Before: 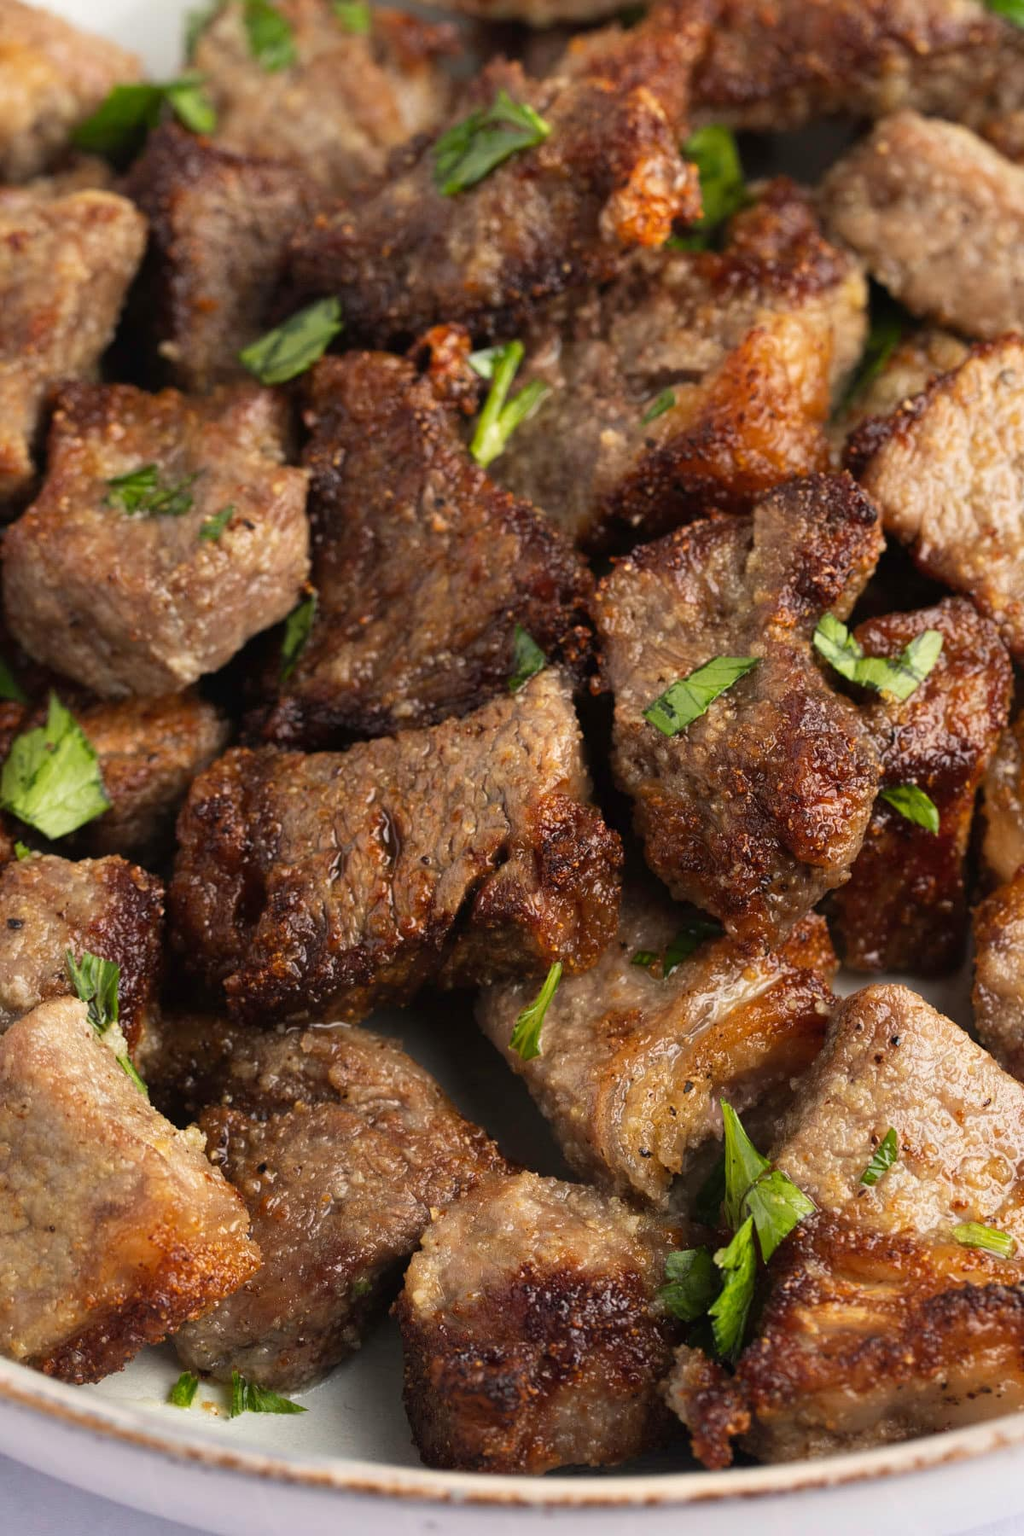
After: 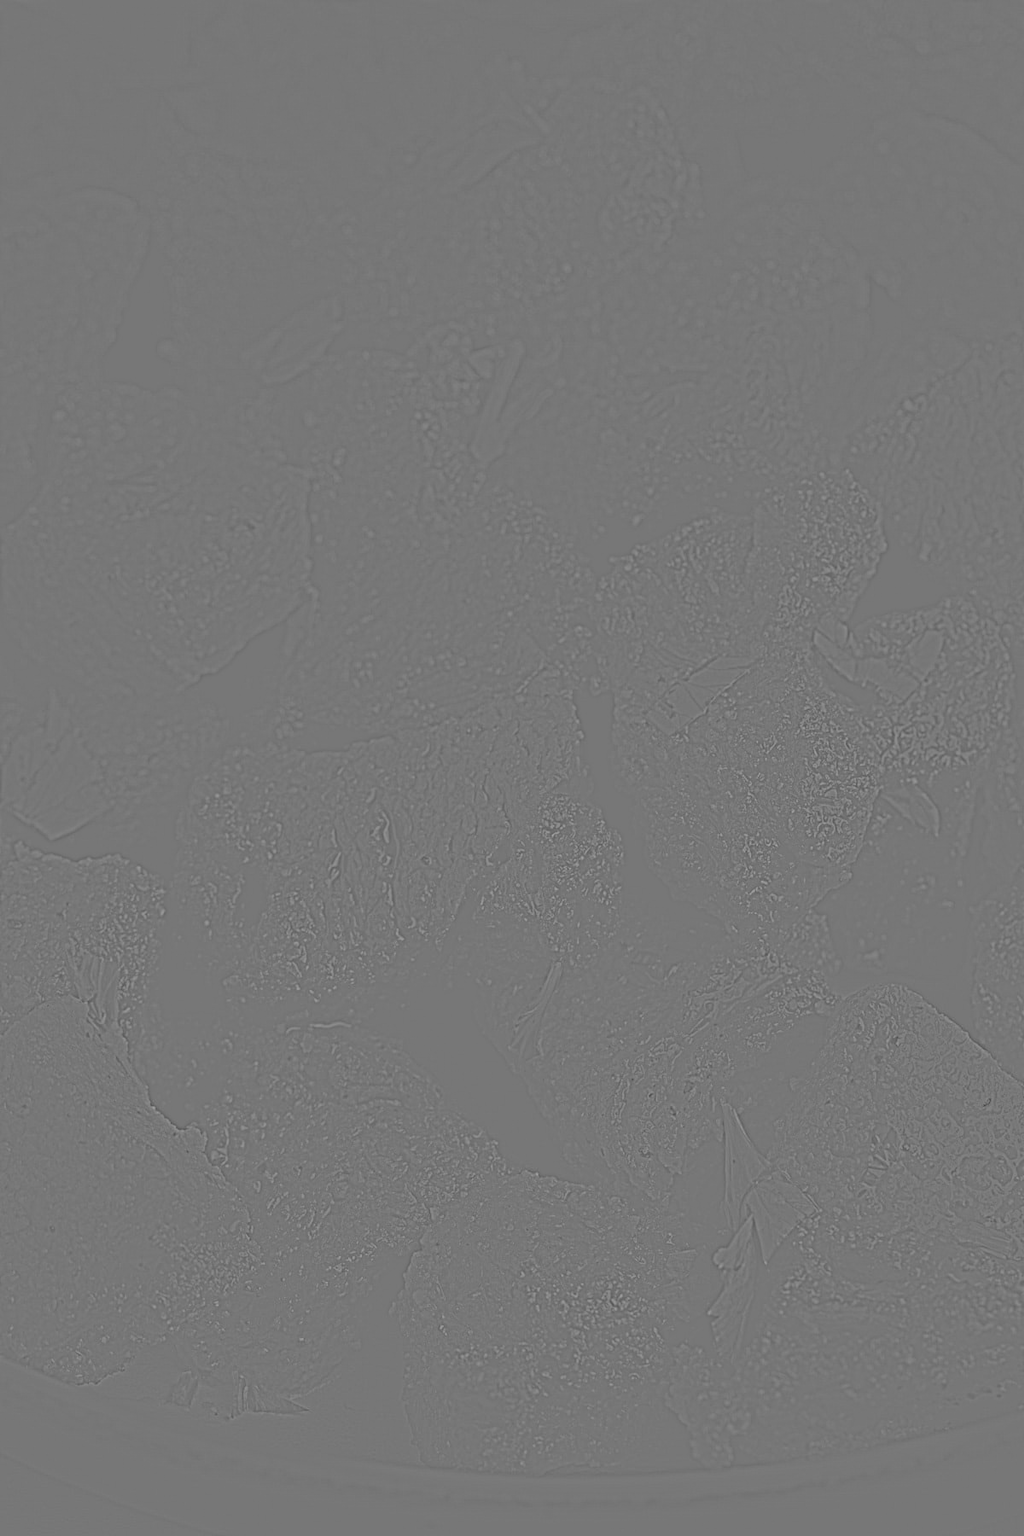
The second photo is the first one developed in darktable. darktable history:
highpass: sharpness 9.84%, contrast boost 9.94%
haze removal: compatibility mode true, adaptive false
